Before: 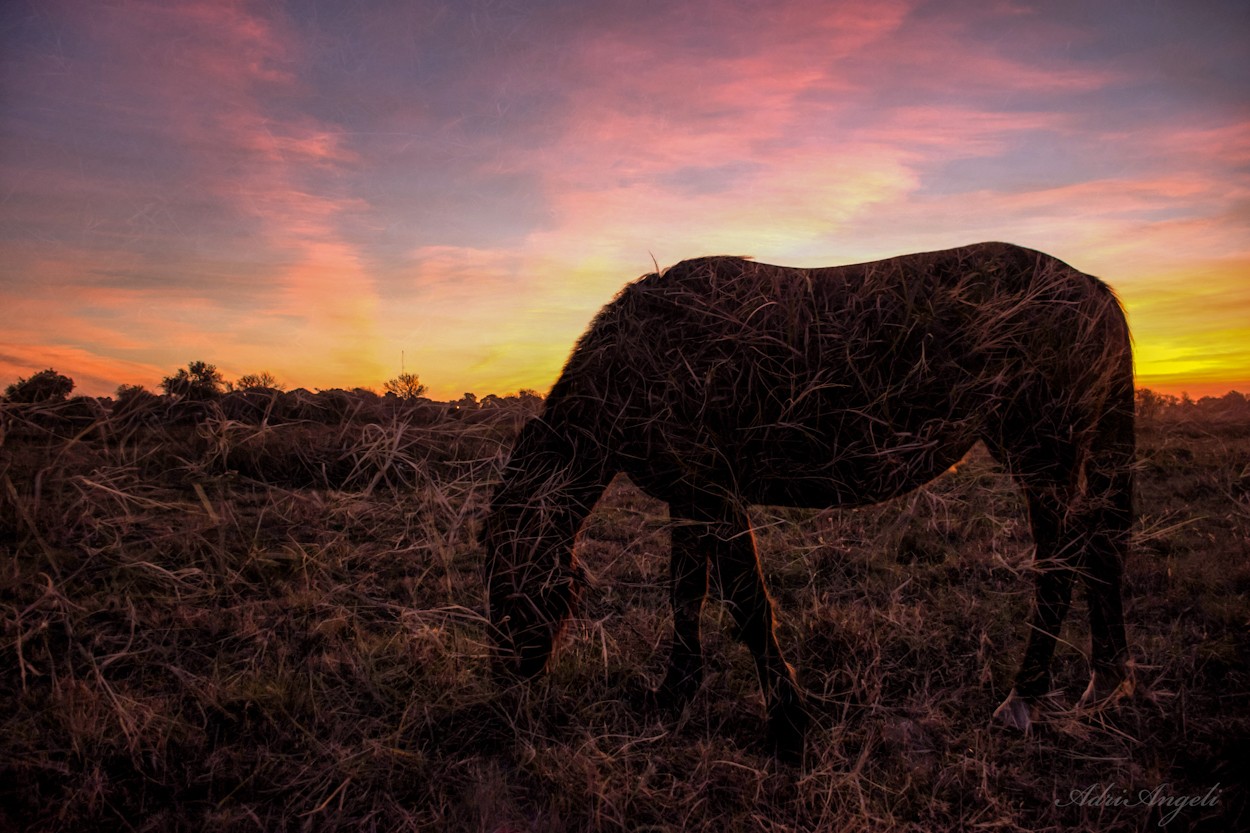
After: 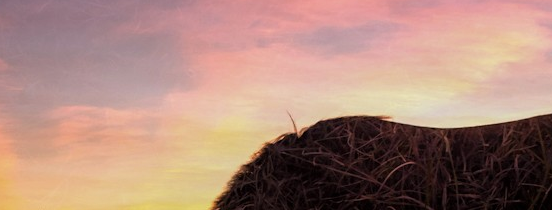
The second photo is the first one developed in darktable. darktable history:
crop: left 28.973%, top 16.87%, right 26.851%, bottom 57.817%
